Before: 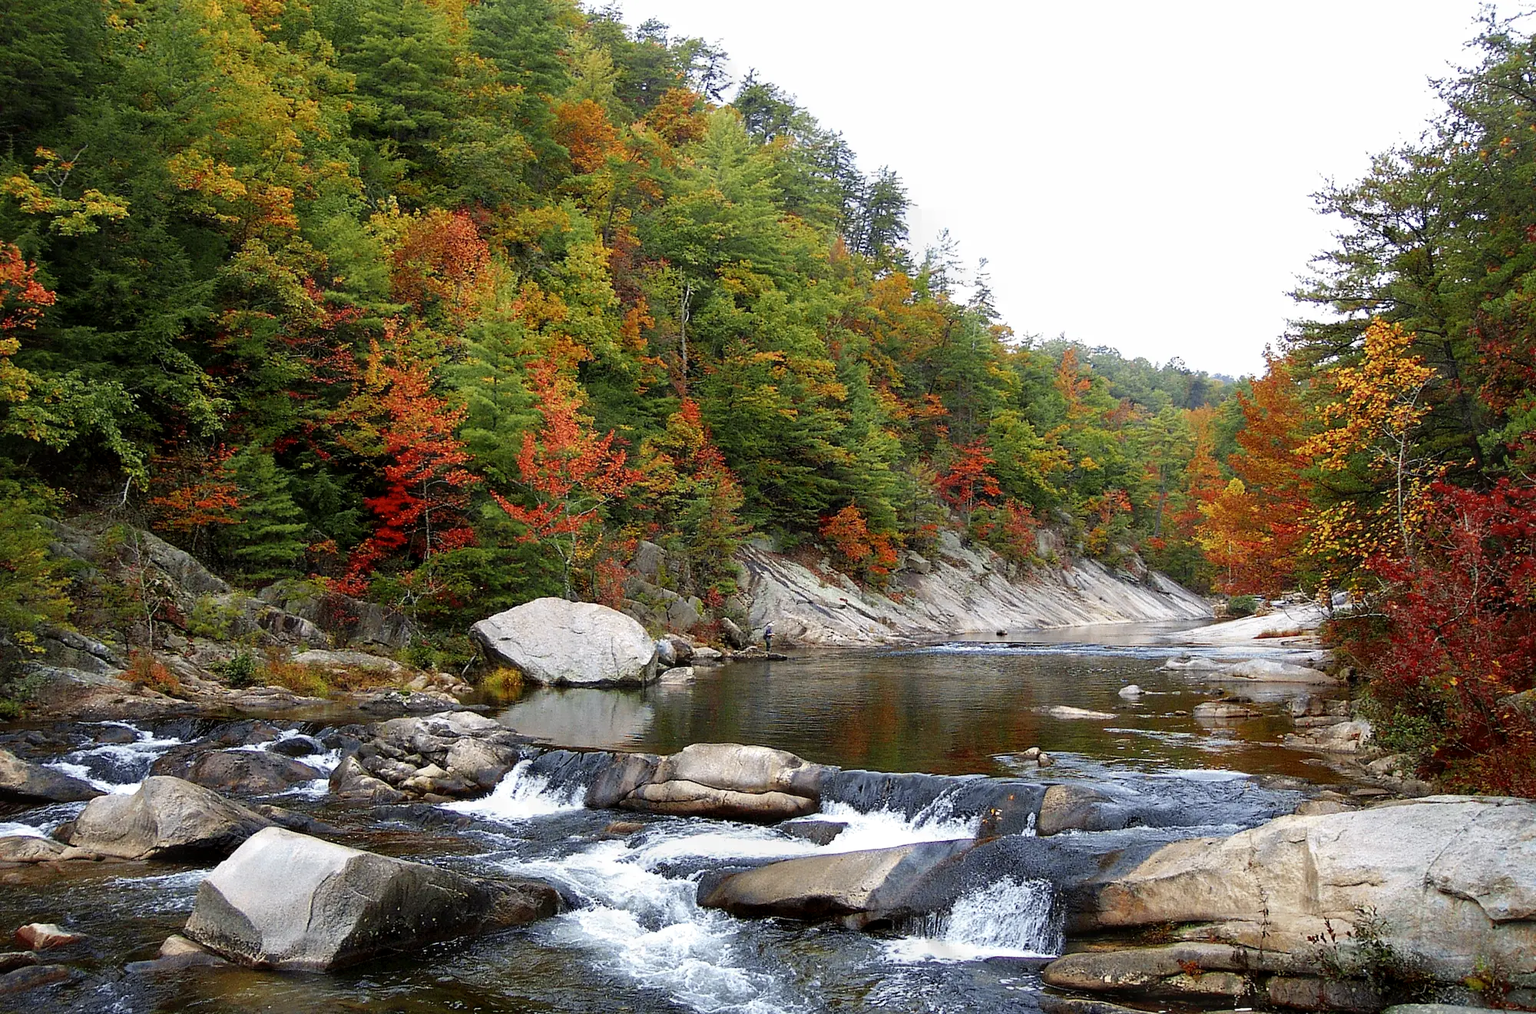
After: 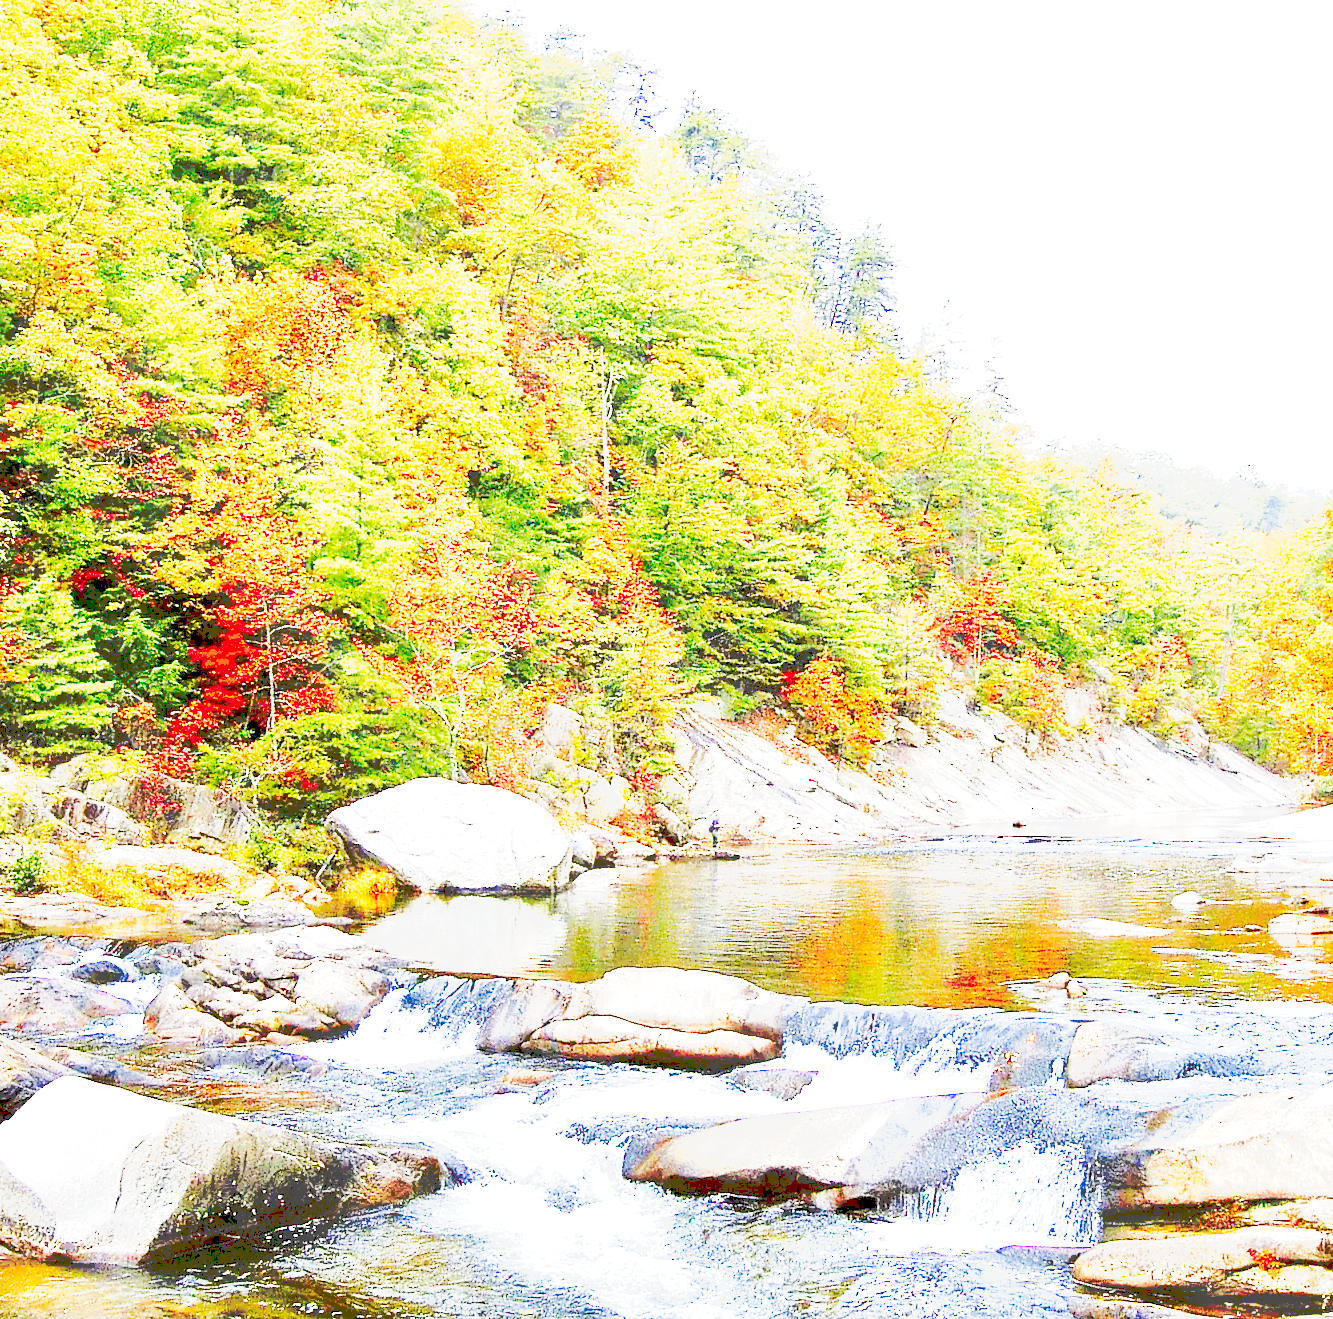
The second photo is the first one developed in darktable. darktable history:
tone curve: curves: ch0 [(0, 0) (0.003, 0.279) (0.011, 0.287) (0.025, 0.295) (0.044, 0.304) (0.069, 0.316) (0.1, 0.319) (0.136, 0.316) (0.177, 0.32) (0.224, 0.359) (0.277, 0.421) (0.335, 0.511) (0.399, 0.639) (0.468, 0.734) (0.543, 0.827) (0.623, 0.89) (0.709, 0.944) (0.801, 0.965) (0.898, 0.968) (1, 1)], preserve colors none
crop and rotate: left 14.292%, right 19.041%
base curve: curves: ch0 [(0, 0) (0.036, 0.037) (0.121, 0.228) (0.46, 0.76) (0.859, 0.983) (1, 1)], preserve colors none
tone equalizer: -8 EV 2 EV, -7 EV 2 EV, -6 EV 2 EV, -5 EV 2 EV, -4 EV 2 EV, -3 EV 1.5 EV, -2 EV 1 EV, -1 EV 0.5 EV
contrast brightness saturation: brightness -0.2, saturation 0.08
exposure: exposure 0.661 EV, compensate highlight preservation false
